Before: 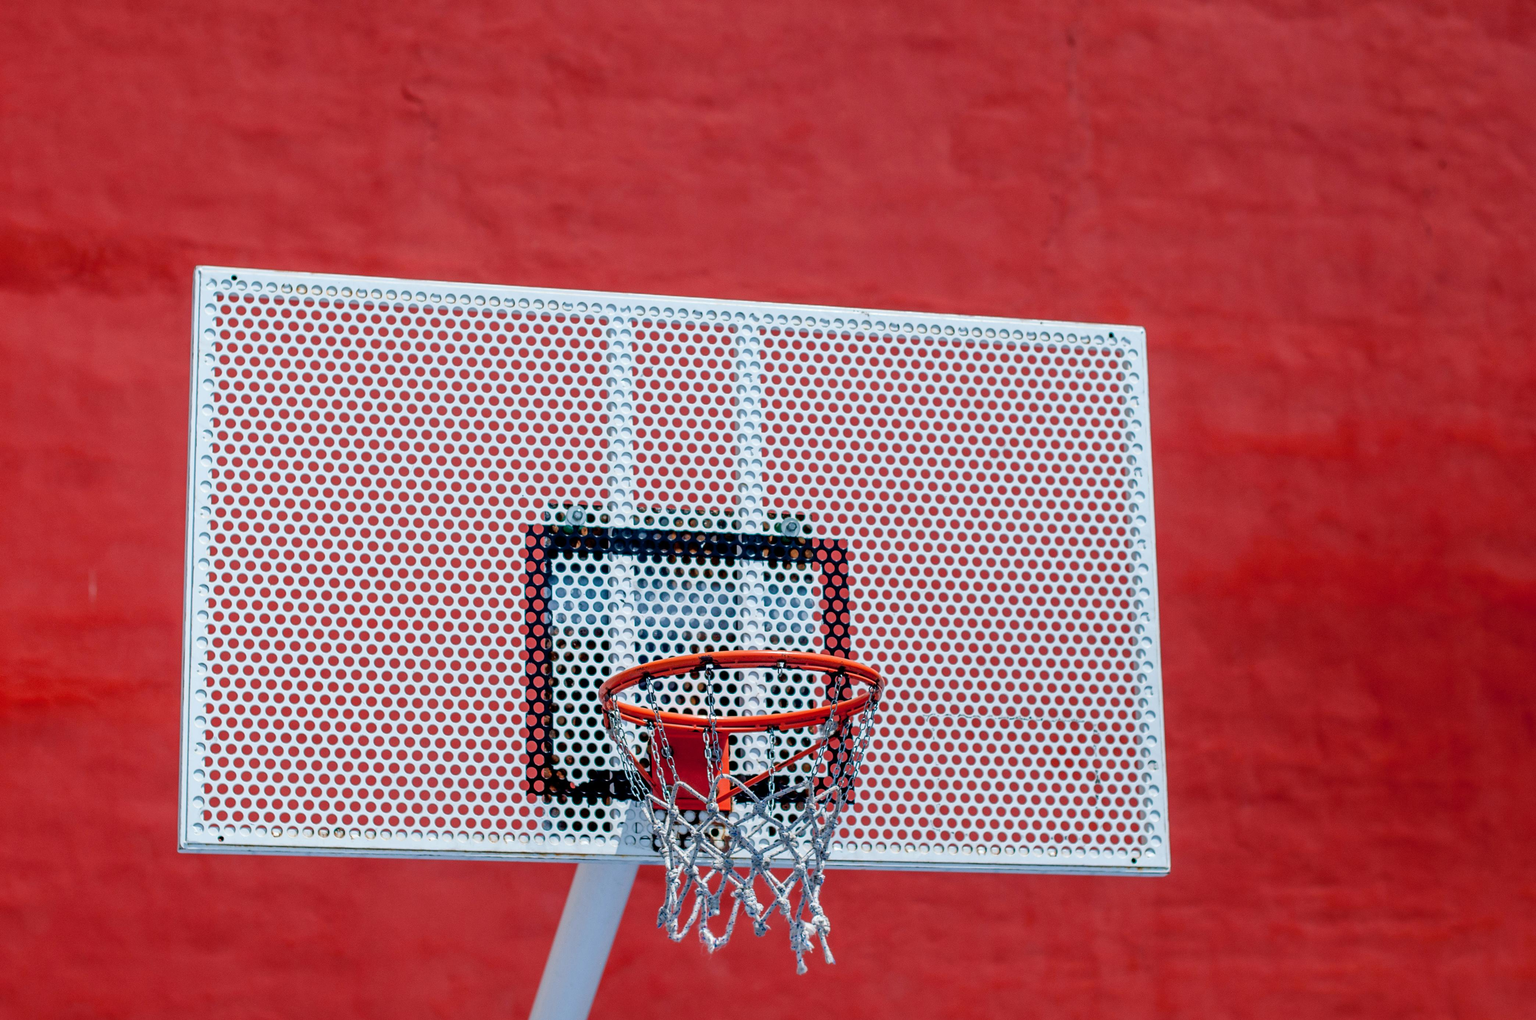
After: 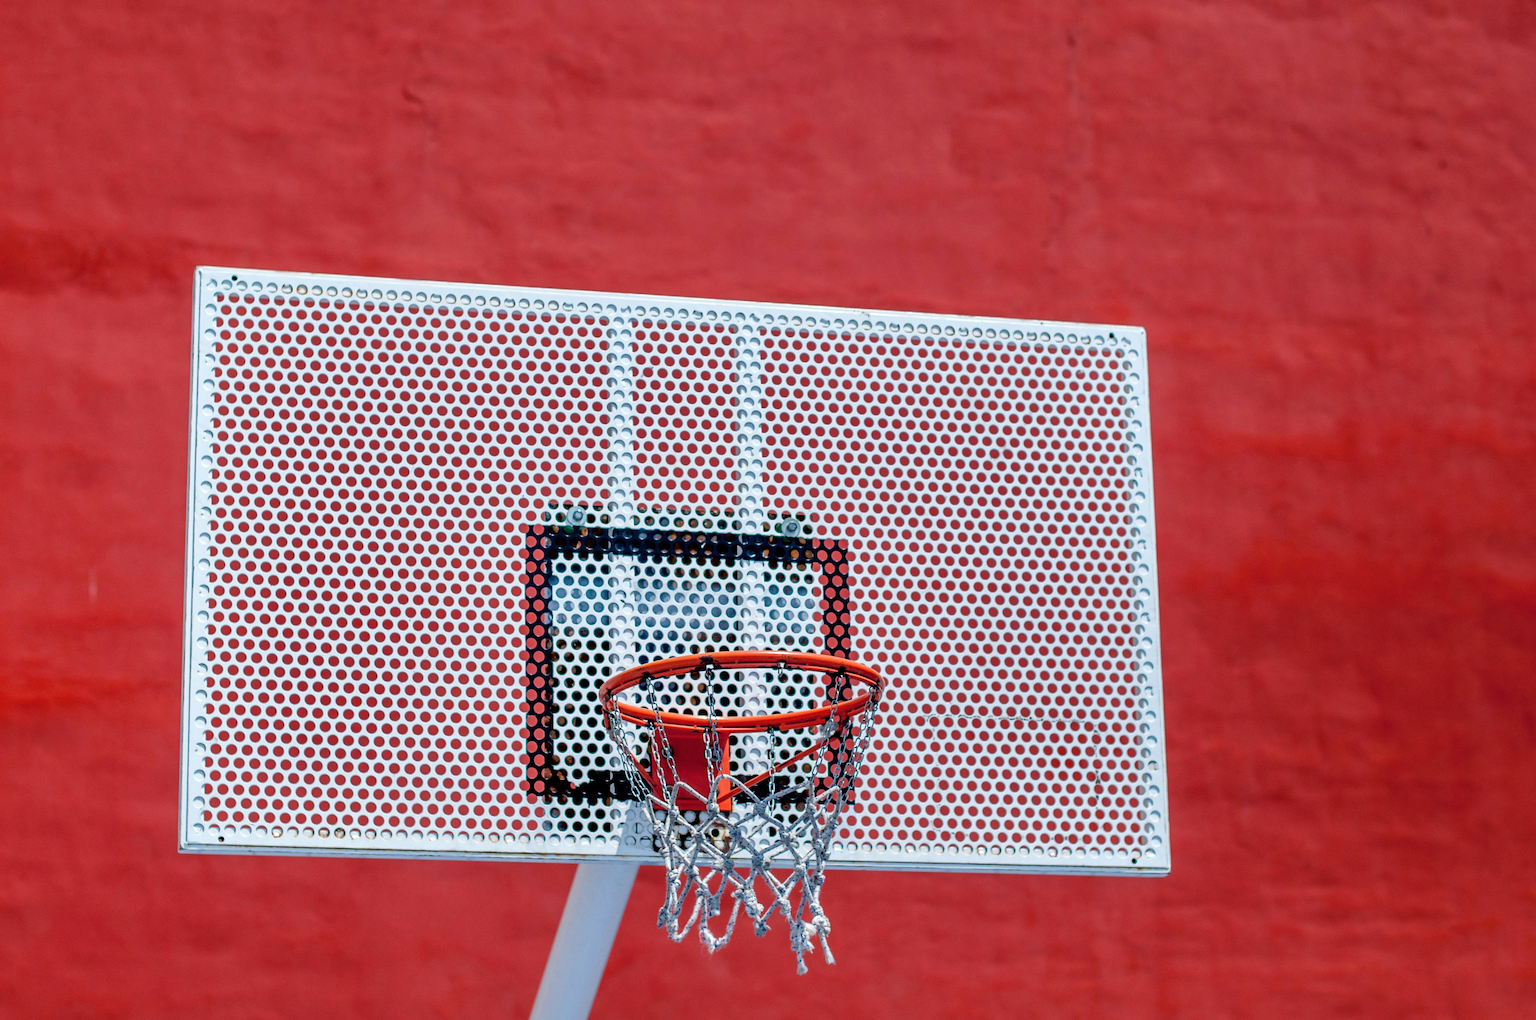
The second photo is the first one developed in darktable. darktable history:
shadows and highlights: radius 173.65, shadows 27.17, white point adjustment 3.29, highlights -68.92, soften with gaussian
